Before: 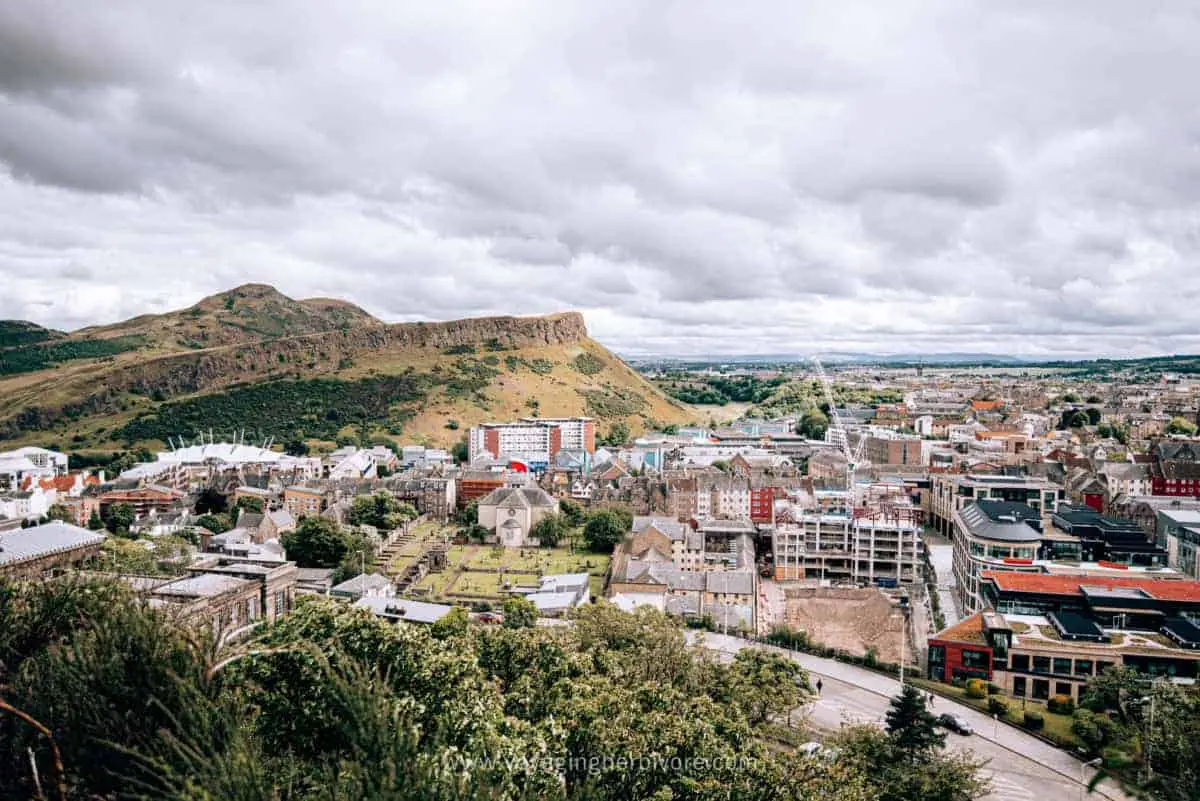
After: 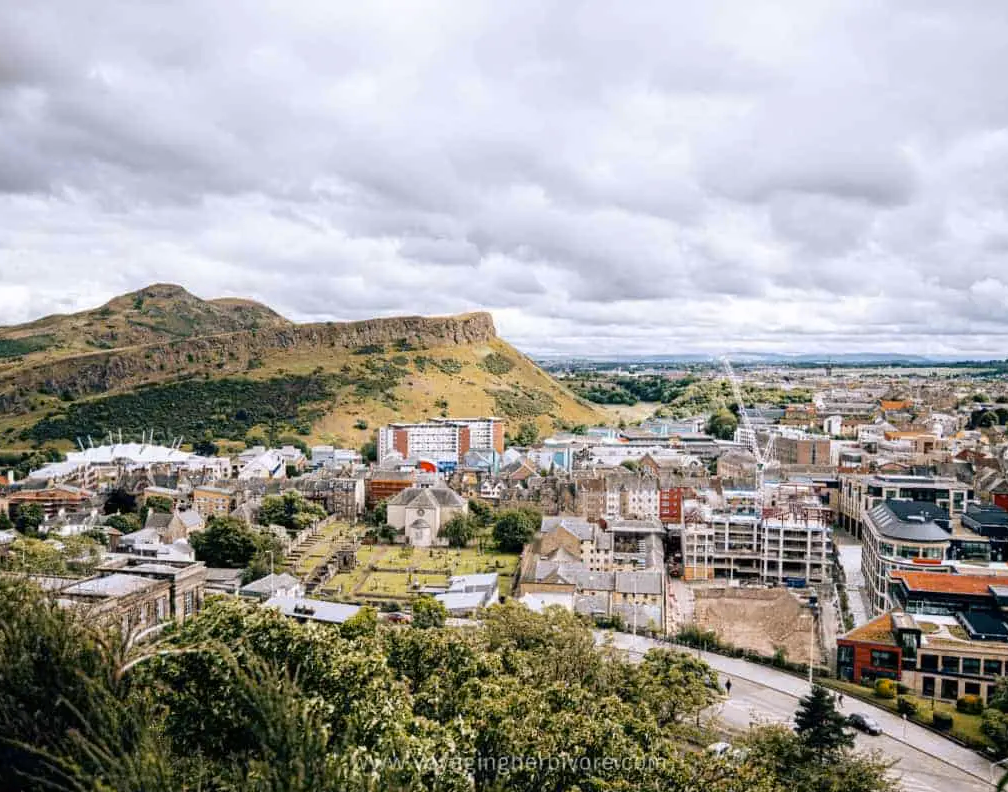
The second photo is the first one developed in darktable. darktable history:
crop: left 7.598%, right 7.873%
color contrast: green-magenta contrast 0.85, blue-yellow contrast 1.25, unbound 0
